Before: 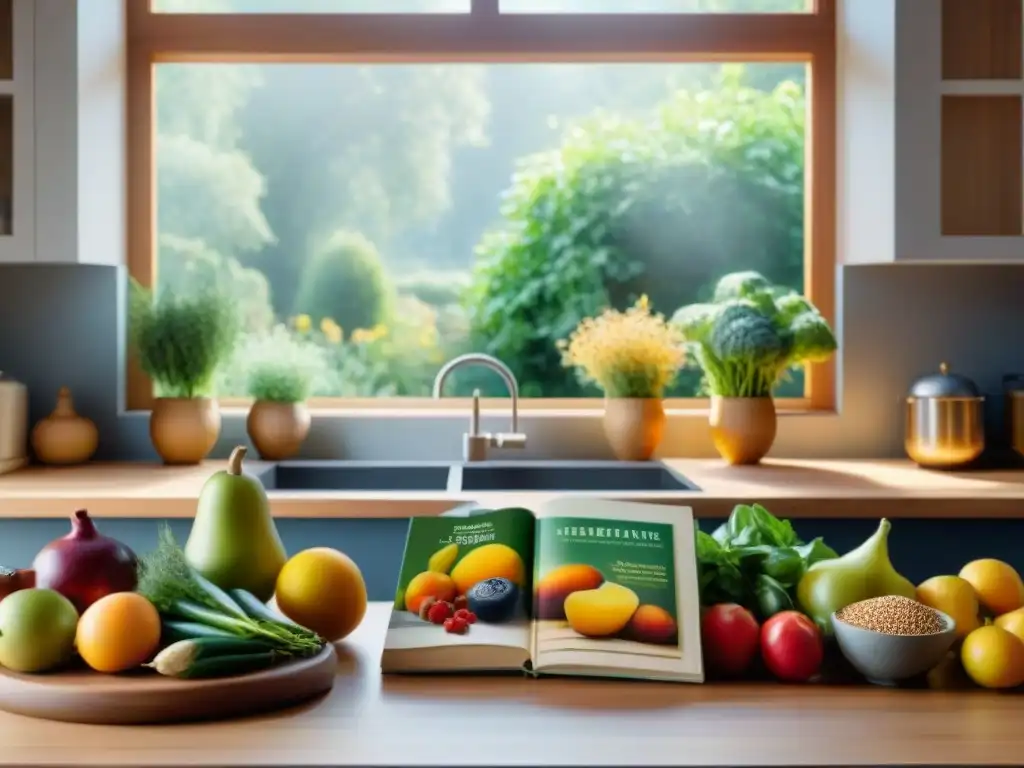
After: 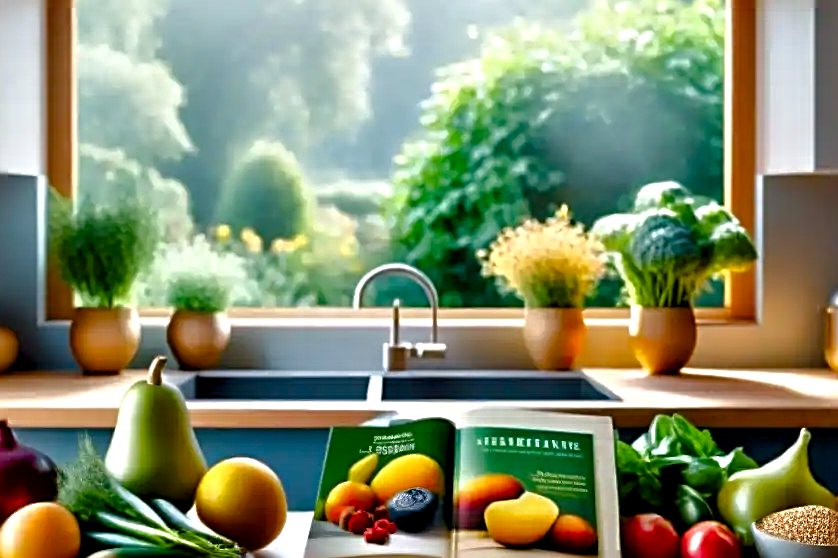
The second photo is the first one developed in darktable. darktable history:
tone curve: curves: ch0 [(0, 0) (0.568, 0.517) (0.8, 0.717) (1, 1)], color space Lab, independent channels, preserve colors none
exposure: exposure 0.135 EV, compensate highlight preservation false
sharpen: radius 3.019, amount 0.765
color balance rgb: shadows lift › chroma 0.677%, shadows lift › hue 111.68°, highlights gain › chroma 0.207%, highlights gain › hue 330.61°, perceptual saturation grading › global saturation 24.969%, perceptual saturation grading › highlights -28.284%, perceptual saturation grading › shadows 32.993%
contrast equalizer: octaves 7, y [[0.513, 0.565, 0.608, 0.562, 0.512, 0.5], [0.5 ×6], [0.5, 0.5, 0.5, 0.528, 0.598, 0.658], [0 ×6], [0 ×6]]
crop: left 7.888%, top 11.848%, right 10.196%, bottom 15.452%
contrast brightness saturation: saturation 0.126
